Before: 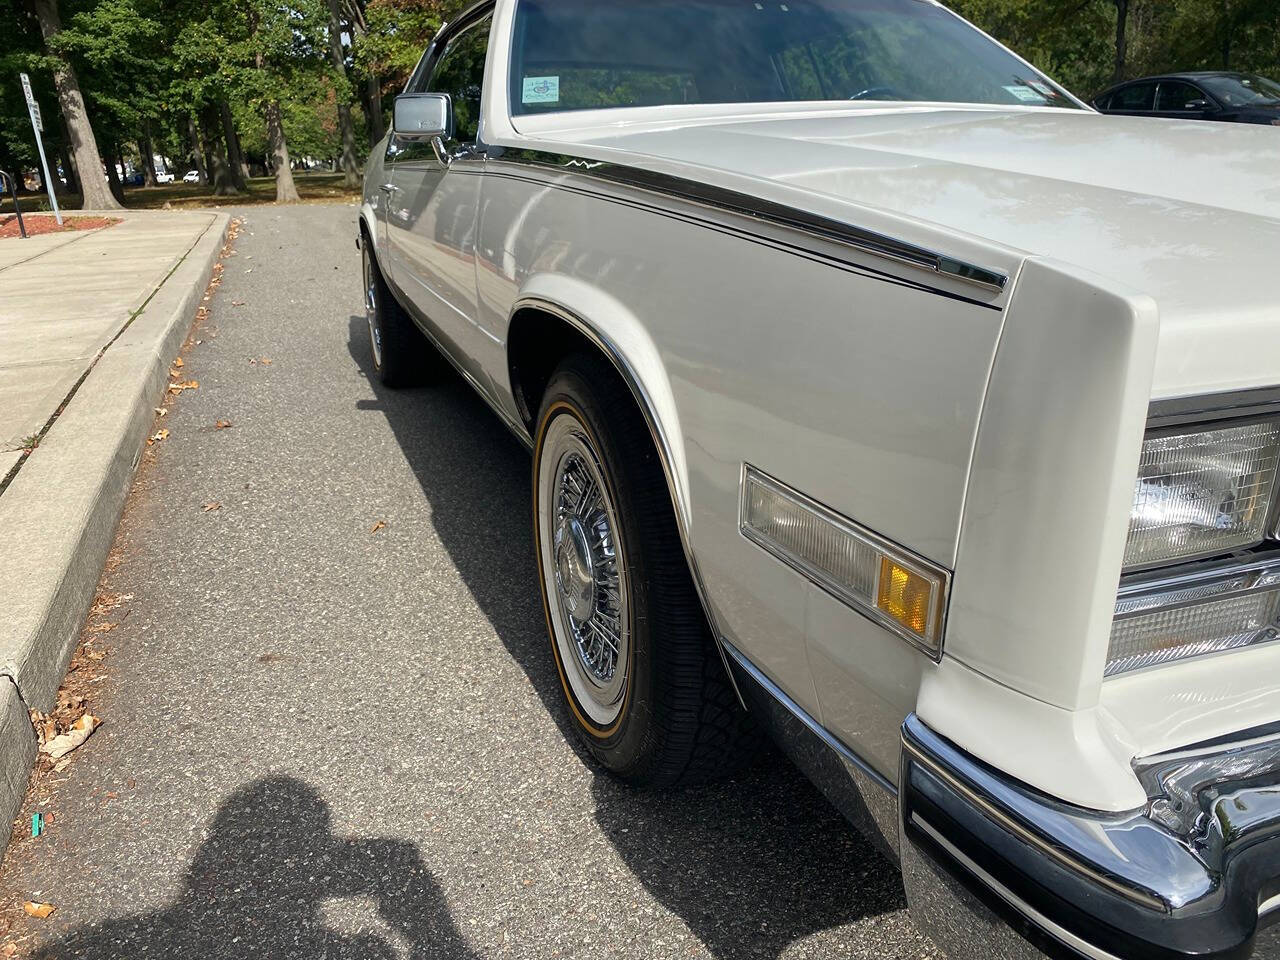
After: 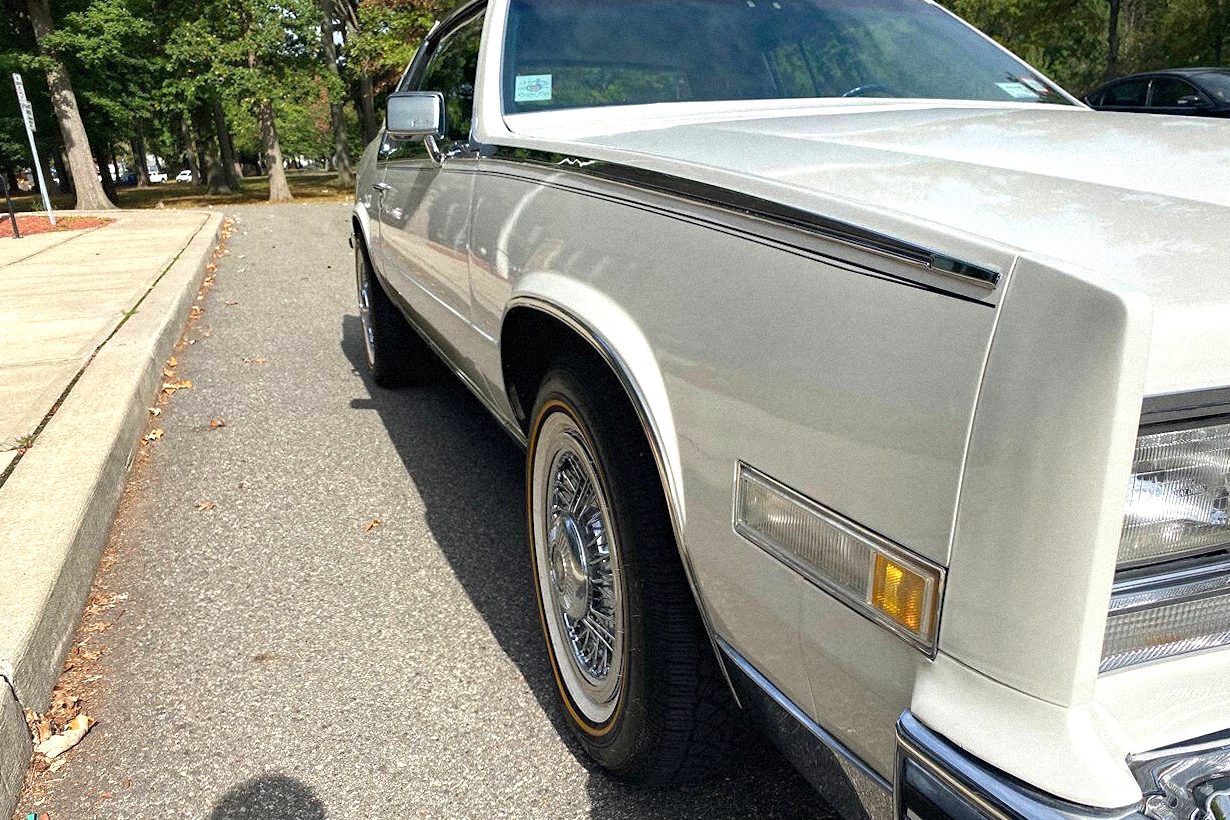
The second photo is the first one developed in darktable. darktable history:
grain: mid-tones bias 0%
exposure: black level correction 0, exposure 0.5 EV, compensate highlight preservation false
crop and rotate: angle 0.2°, left 0.275%, right 3.127%, bottom 14.18%
haze removal: compatibility mode true, adaptive false
